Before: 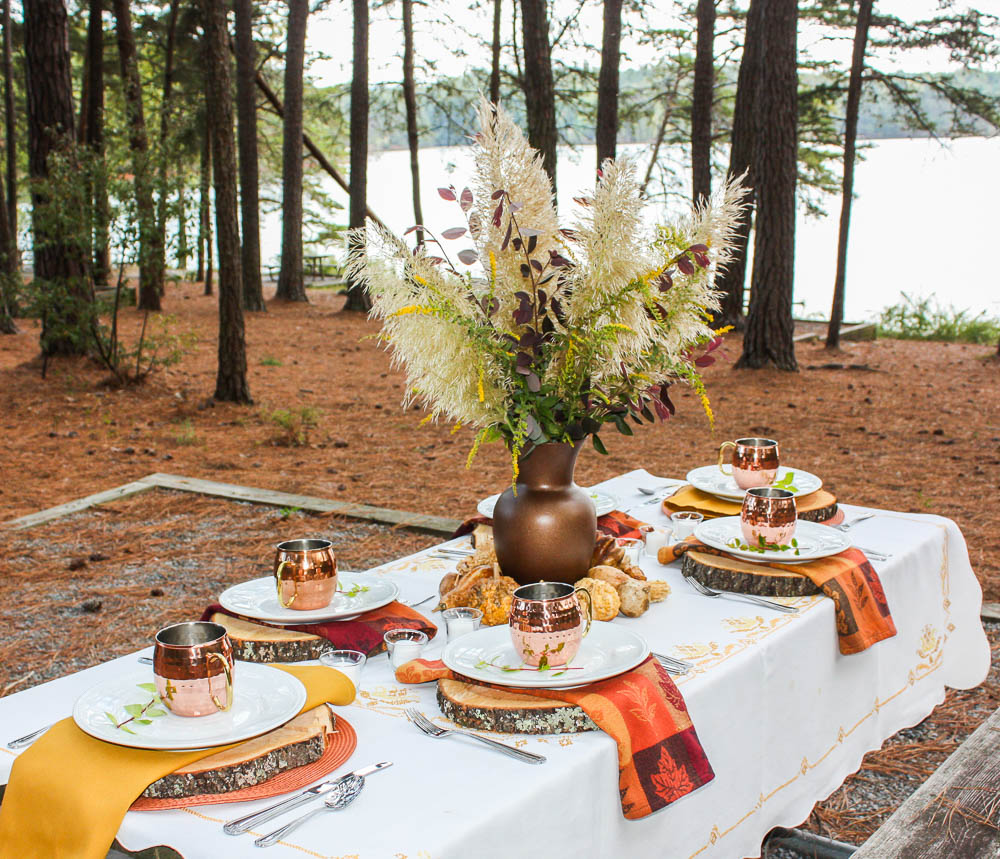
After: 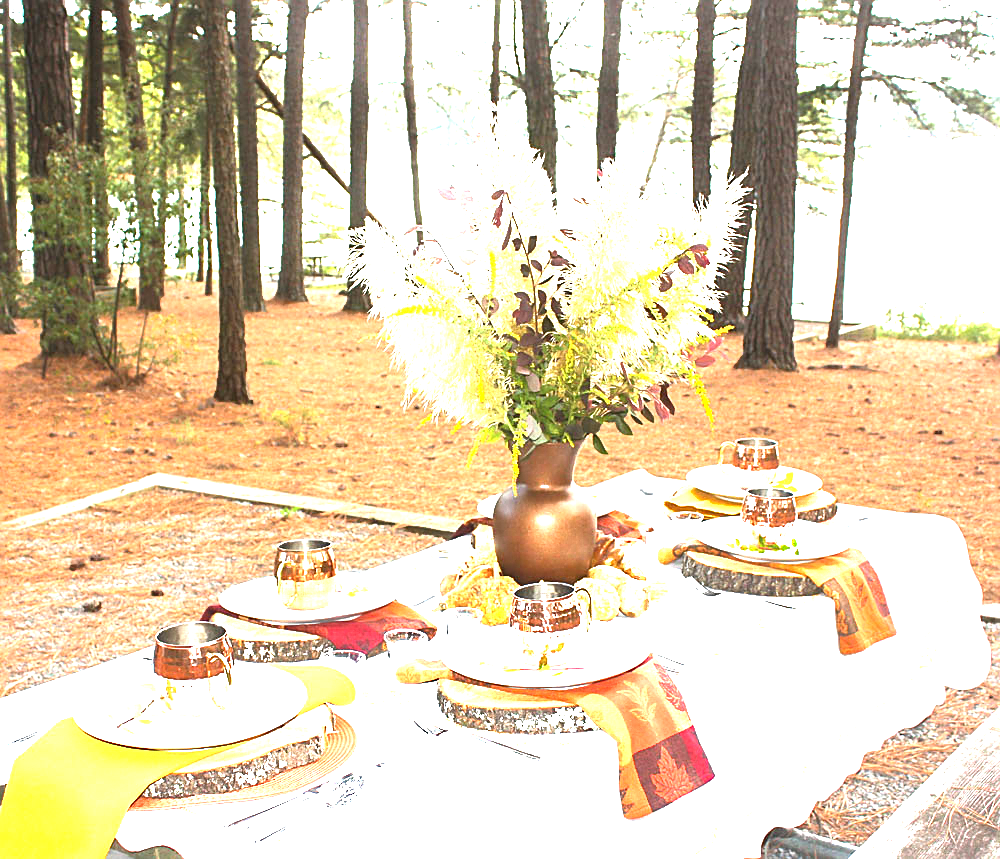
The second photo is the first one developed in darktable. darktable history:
tone equalizer: -8 EV -0.45 EV, -7 EV -0.399 EV, -6 EV -0.352 EV, -5 EV -0.23 EV, -3 EV 0.21 EV, -2 EV 0.362 EV, -1 EV 0.392 EV, +0 EV 0.44 EV, smoothing diameter 24.93%, edges refinement/feathering 7.92, preserve details guided filter
contrast equalizer: octaves 7, y [[0.6 ×6], [0.55 ×6], [0 ×6], [0 ×6], [0 ×6]], mix -0.984
exposure: black level correction 0, exposure 1.615 EV, compensate highlight preservation false
sharpen: on, module defaults
